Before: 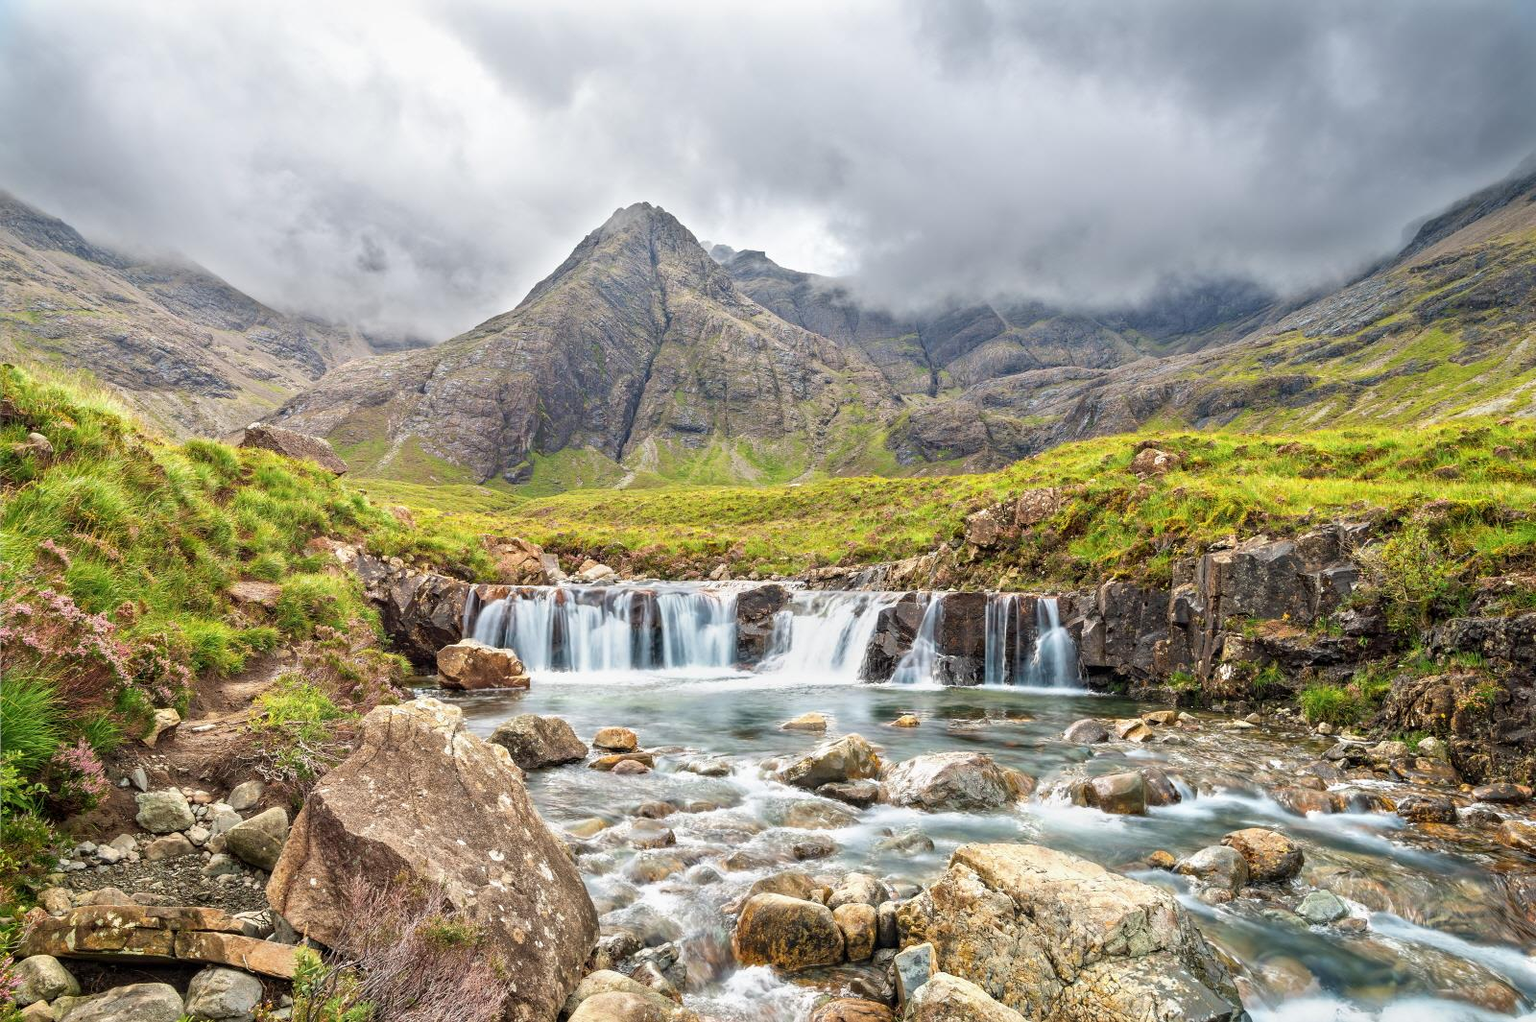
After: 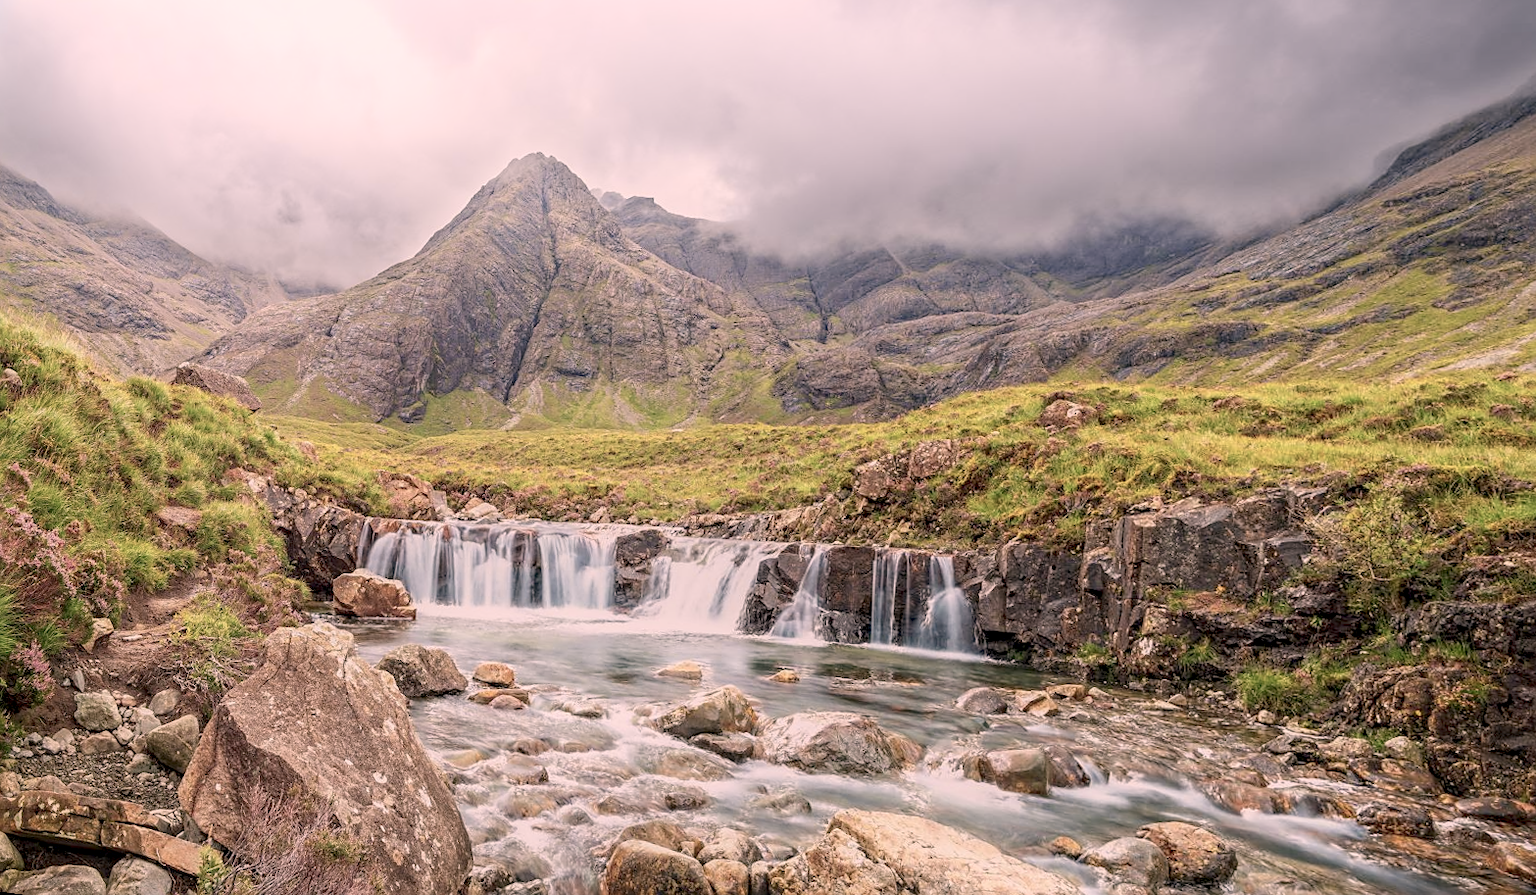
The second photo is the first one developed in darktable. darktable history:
color balance rgb: perceptual saturation grading › global saturation -27.94%, hue shift -2.27°, contrast -21.26%
rotate and perspective: rotation 1.69°, lens shift (vertical) -0.023, lens shift (horizontal) -0.291, crop left 0.025, crop right 0.988, crop top 0.092, crop bottom 0.842
exposure: black level correction 0.002, compensate highlight preservation false
color correction: highlights a* 12.23, highlights b* 5.41
local contrast: on, module defaults
sharpen: radius 1.864, amount 0.398, threshold 1.271
shadows and highlights: shadows -90, highlights 90, soften with gaussian
